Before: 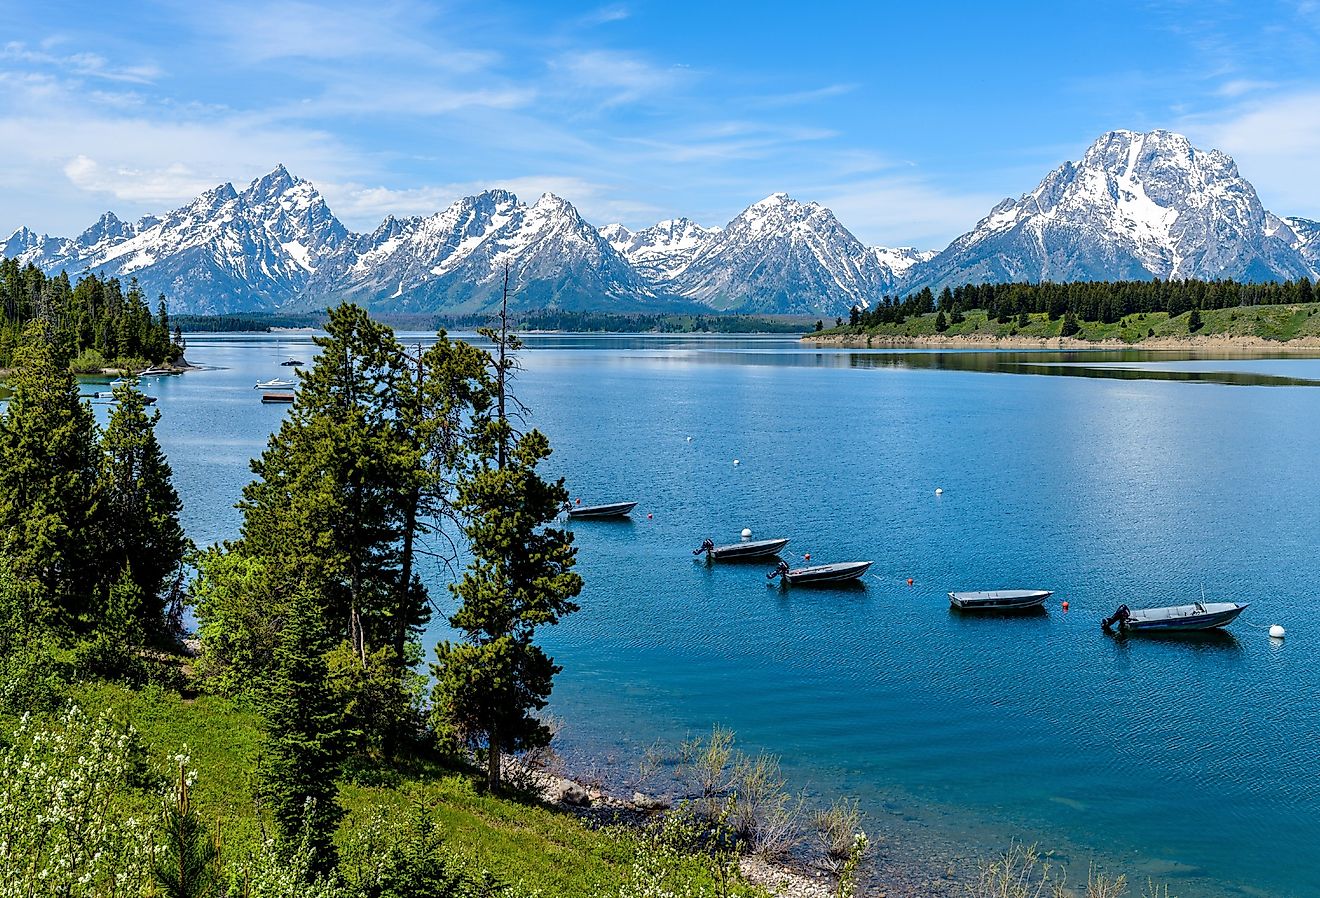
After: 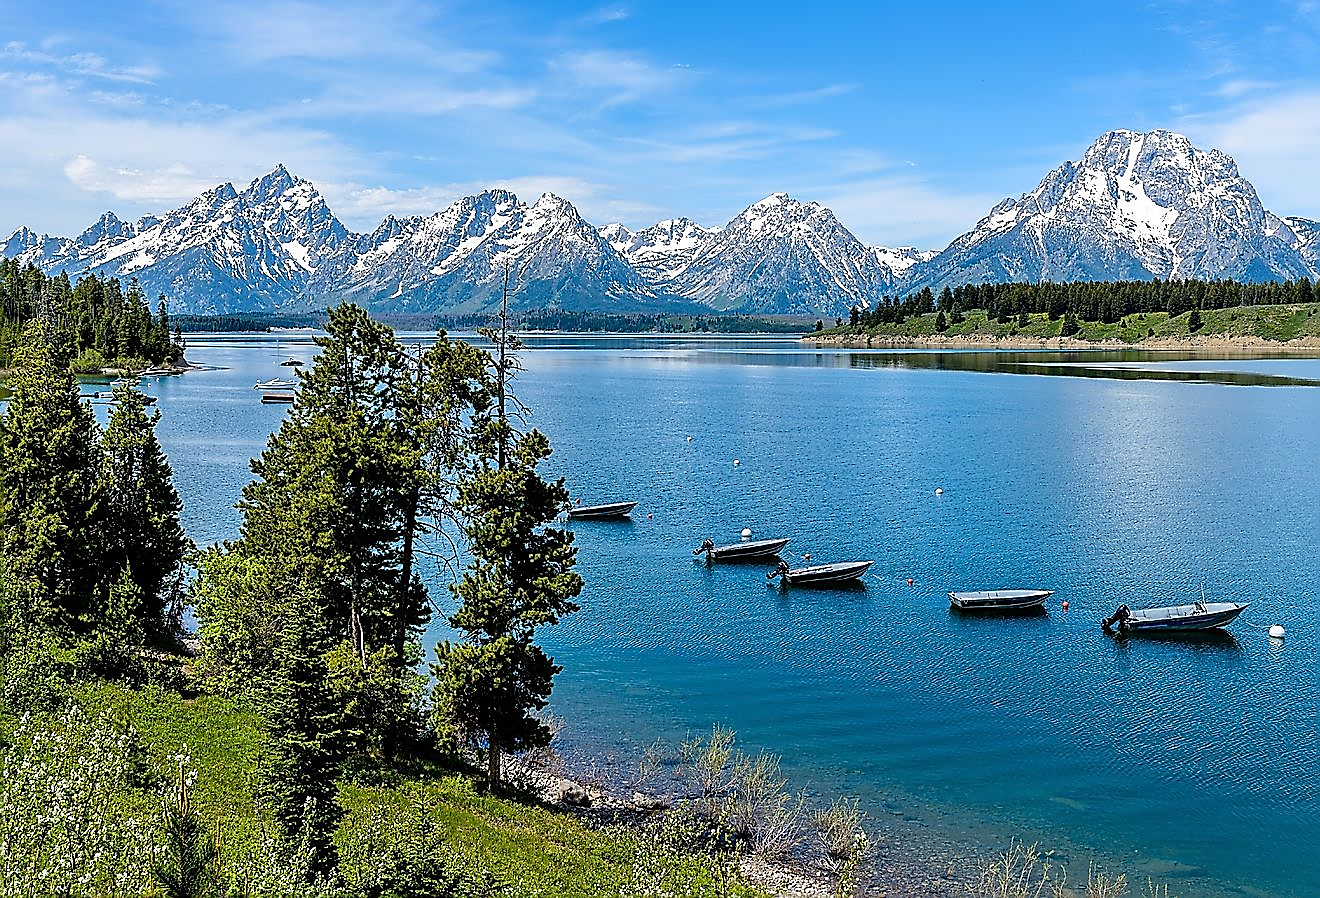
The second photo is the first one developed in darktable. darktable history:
sharpen: radius 1.377, amount 1.248, threshold 0.849
